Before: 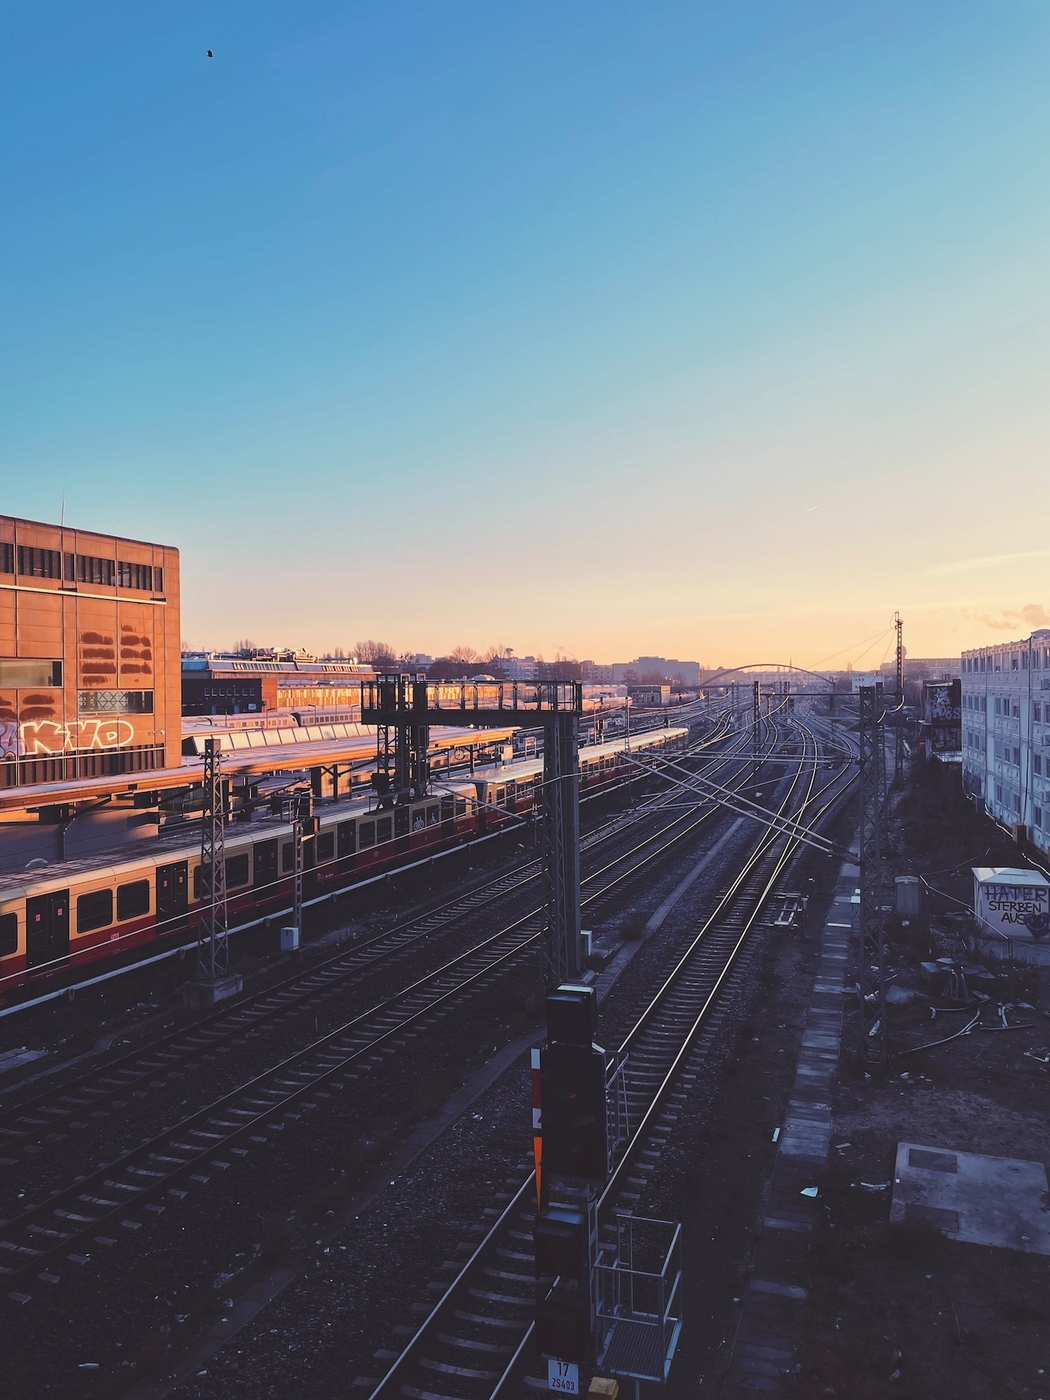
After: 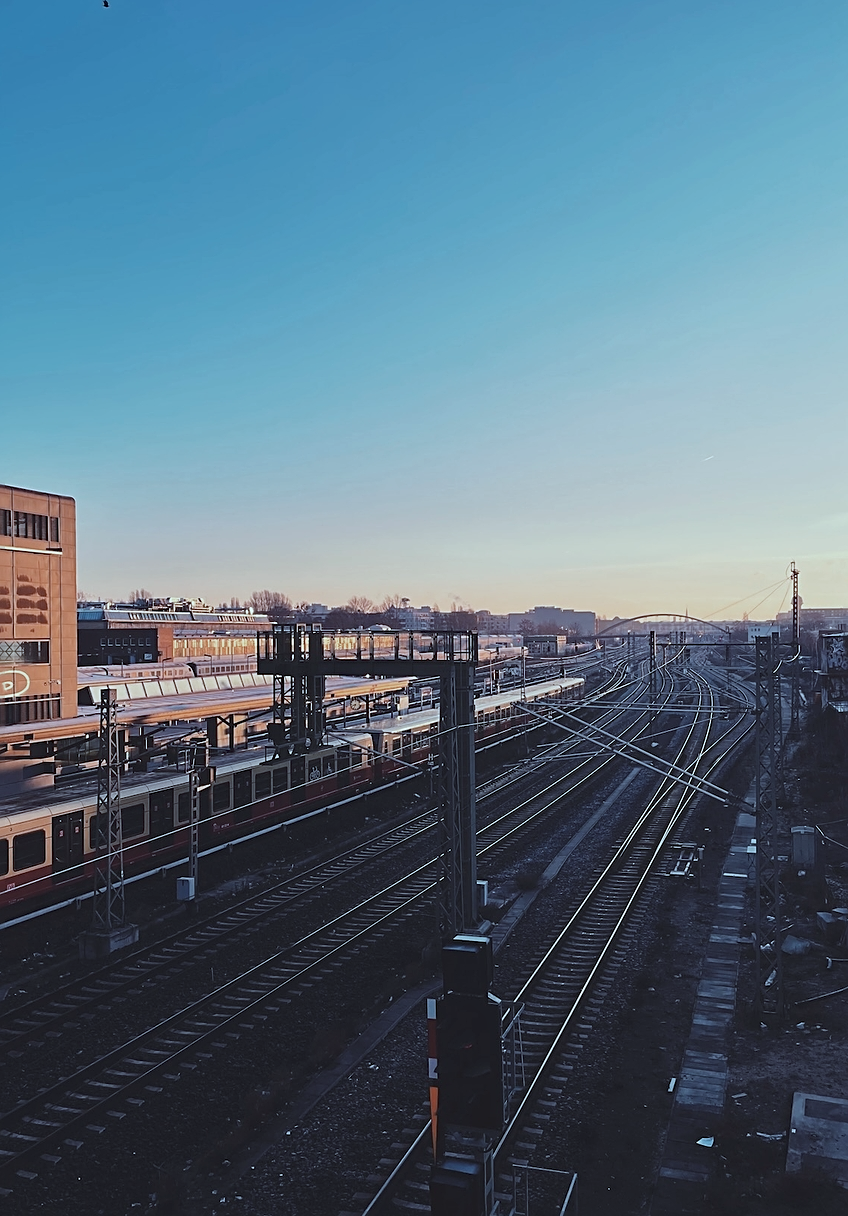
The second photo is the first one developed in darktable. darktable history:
sharpen: on, module defaults
crop: left 9.942%, top 3.605%, right 9.241%, bottom 9.519%
exposure: exposure -0.252 EV, compensate highlight preservation false
haze removal: compatibility mode true, adaptive false
color correction: highlights a* -12.8, highlights b* -17.41, saturation 0.707
